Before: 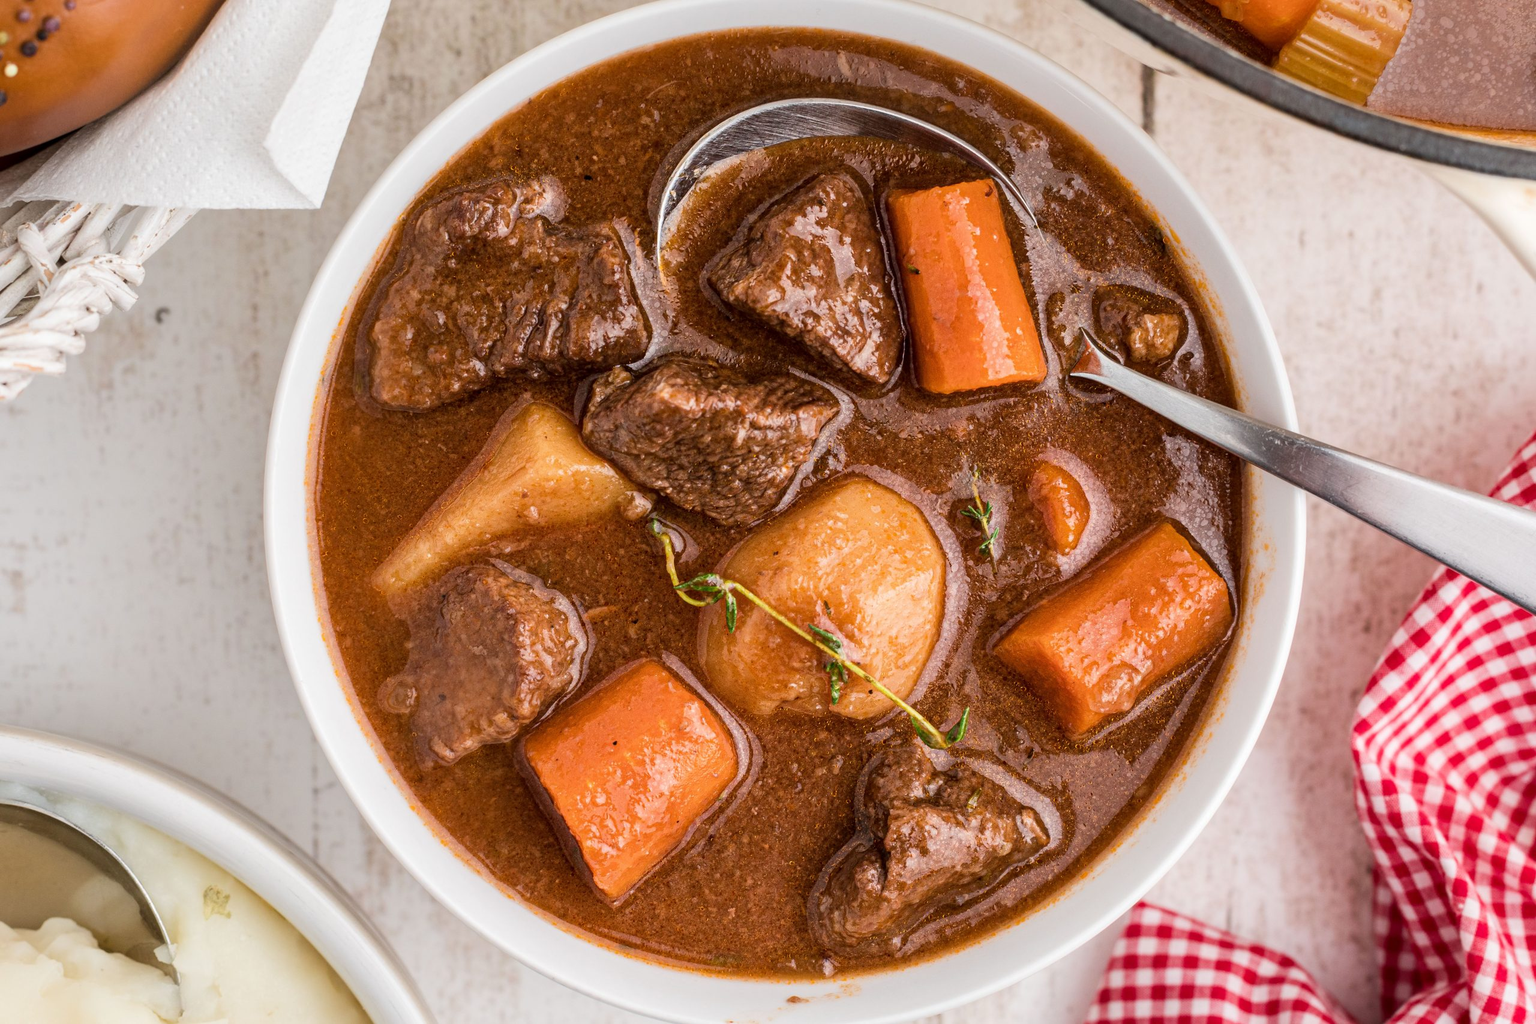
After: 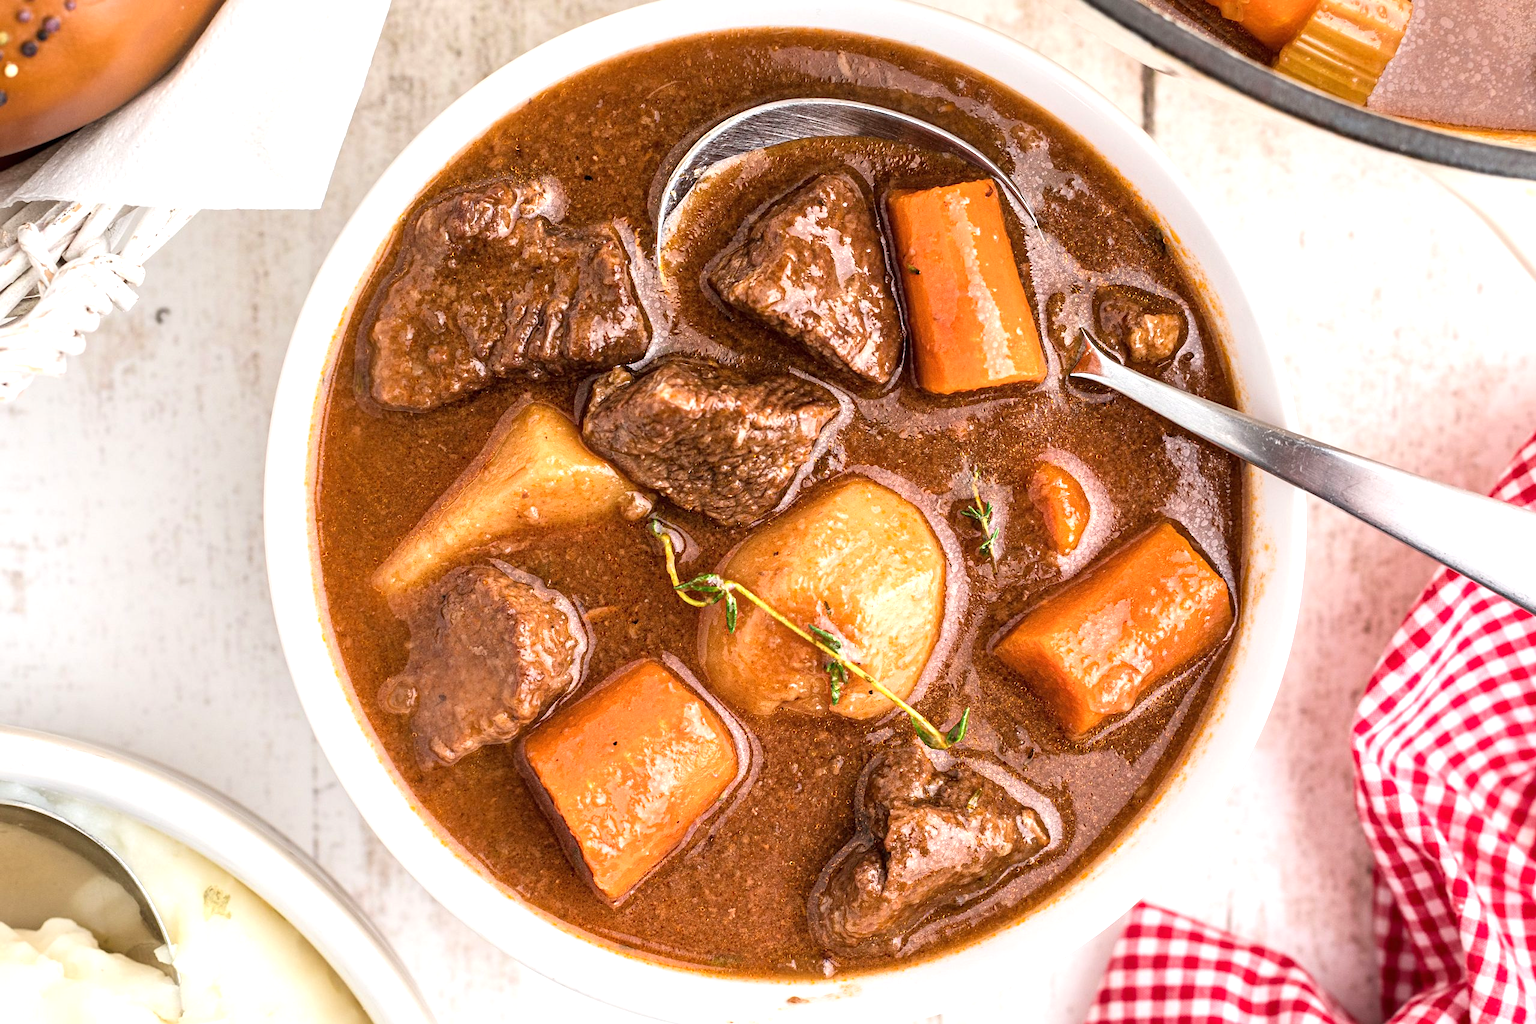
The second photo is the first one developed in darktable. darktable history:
exposure: black level correction 0, exposure 0.7 EV, compensate exposure bias true, compensate highlight preservation false
sharpen: amount 0.2
